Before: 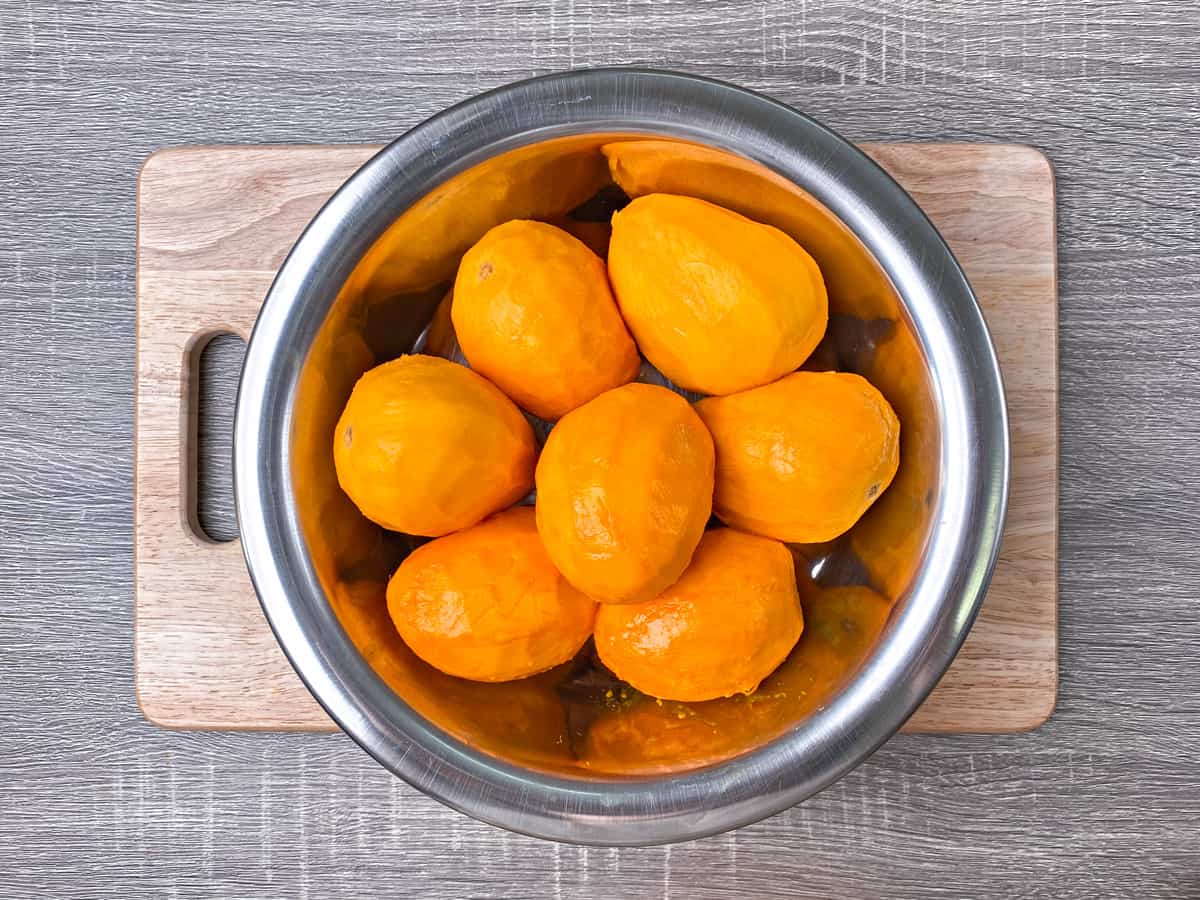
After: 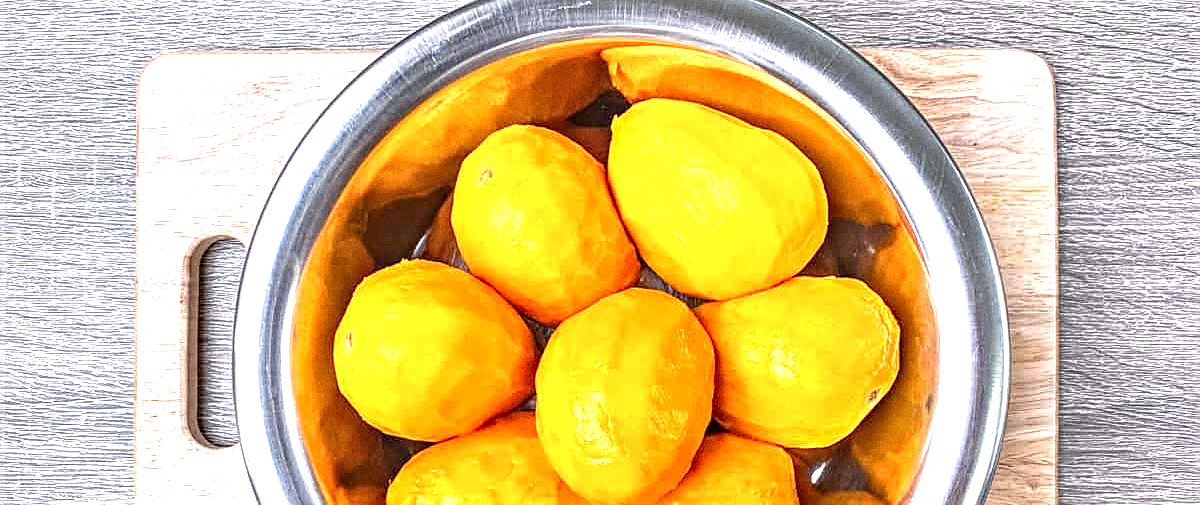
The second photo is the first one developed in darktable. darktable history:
white balance: emerald 1
exposure: black level correction 0, exposure 1.3 EV, compensate exposure bias true, compensate highlight preservation false
crop and rotate: top 10.605%, bottom 33.274%
local contrast: detail 150%
grain: coarseness 0.09 ISO
sharpen: on, module defaults
